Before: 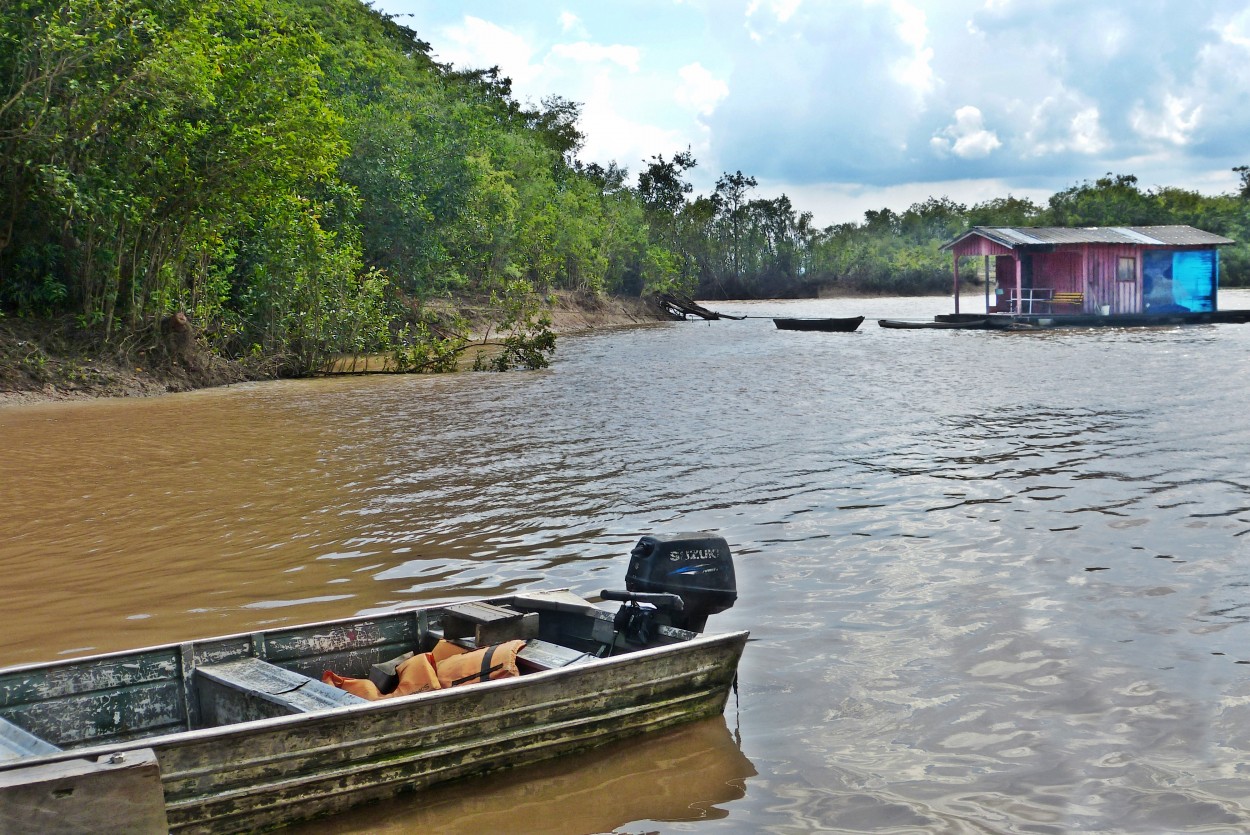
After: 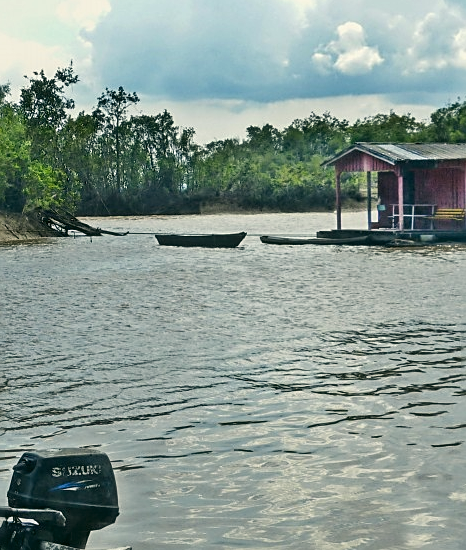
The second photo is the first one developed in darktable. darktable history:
crop and rotate: left 49.482%, top 10.136%, right 13.235%, bottom 23.962%
tone curve: curves: ch0 [(0, 0.029) (0.253, 0.237) (1, 0.945)]; ch1 [(0, 0) (0.401, 0.42) (0.442, 0.47) (0.492, 0.498) (0.511, 0.523) (0.557, 0.565) (0.66, 0.683) (1, 1)]; ch2 [(0, 0) (0.394, 0.413) (0.5, 0.5) (0.578, 0.568) (1, 1)], preserve colors none
sharpen: on, module defaults
color correction: highlights a* -0.414, highlights b* 9.25, shadows a* -9.45, shadows b* 0.977
local contrast: detail 130%
